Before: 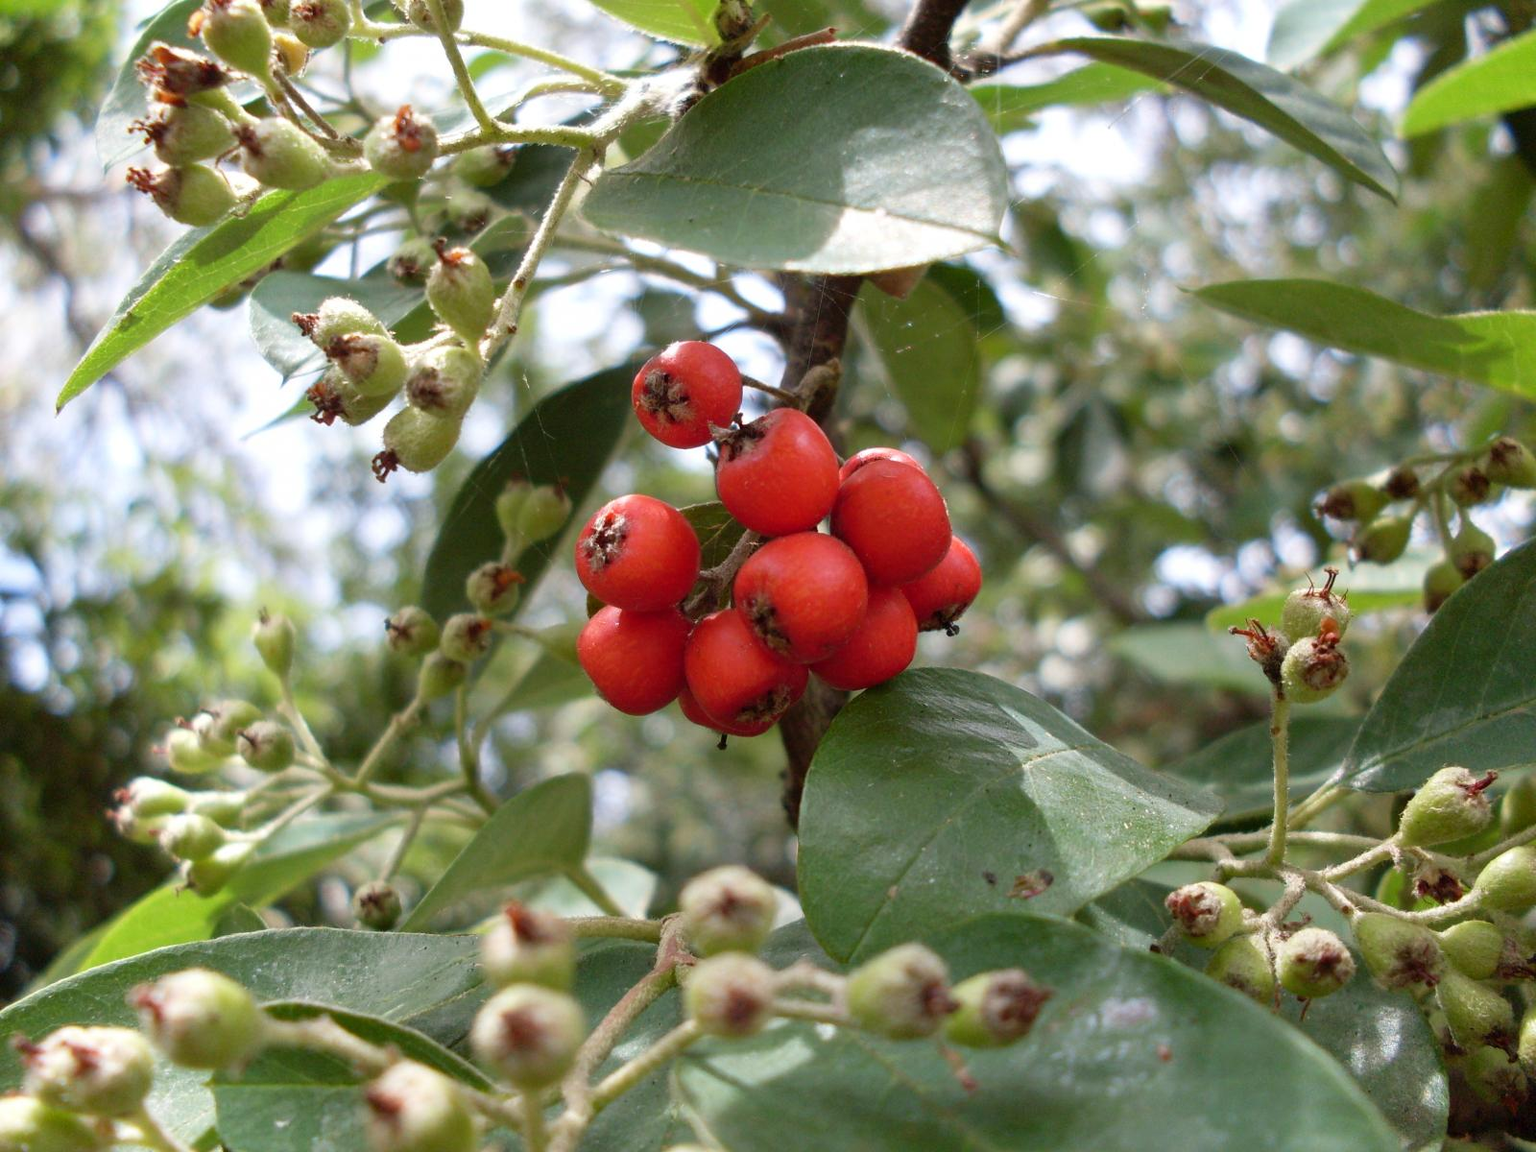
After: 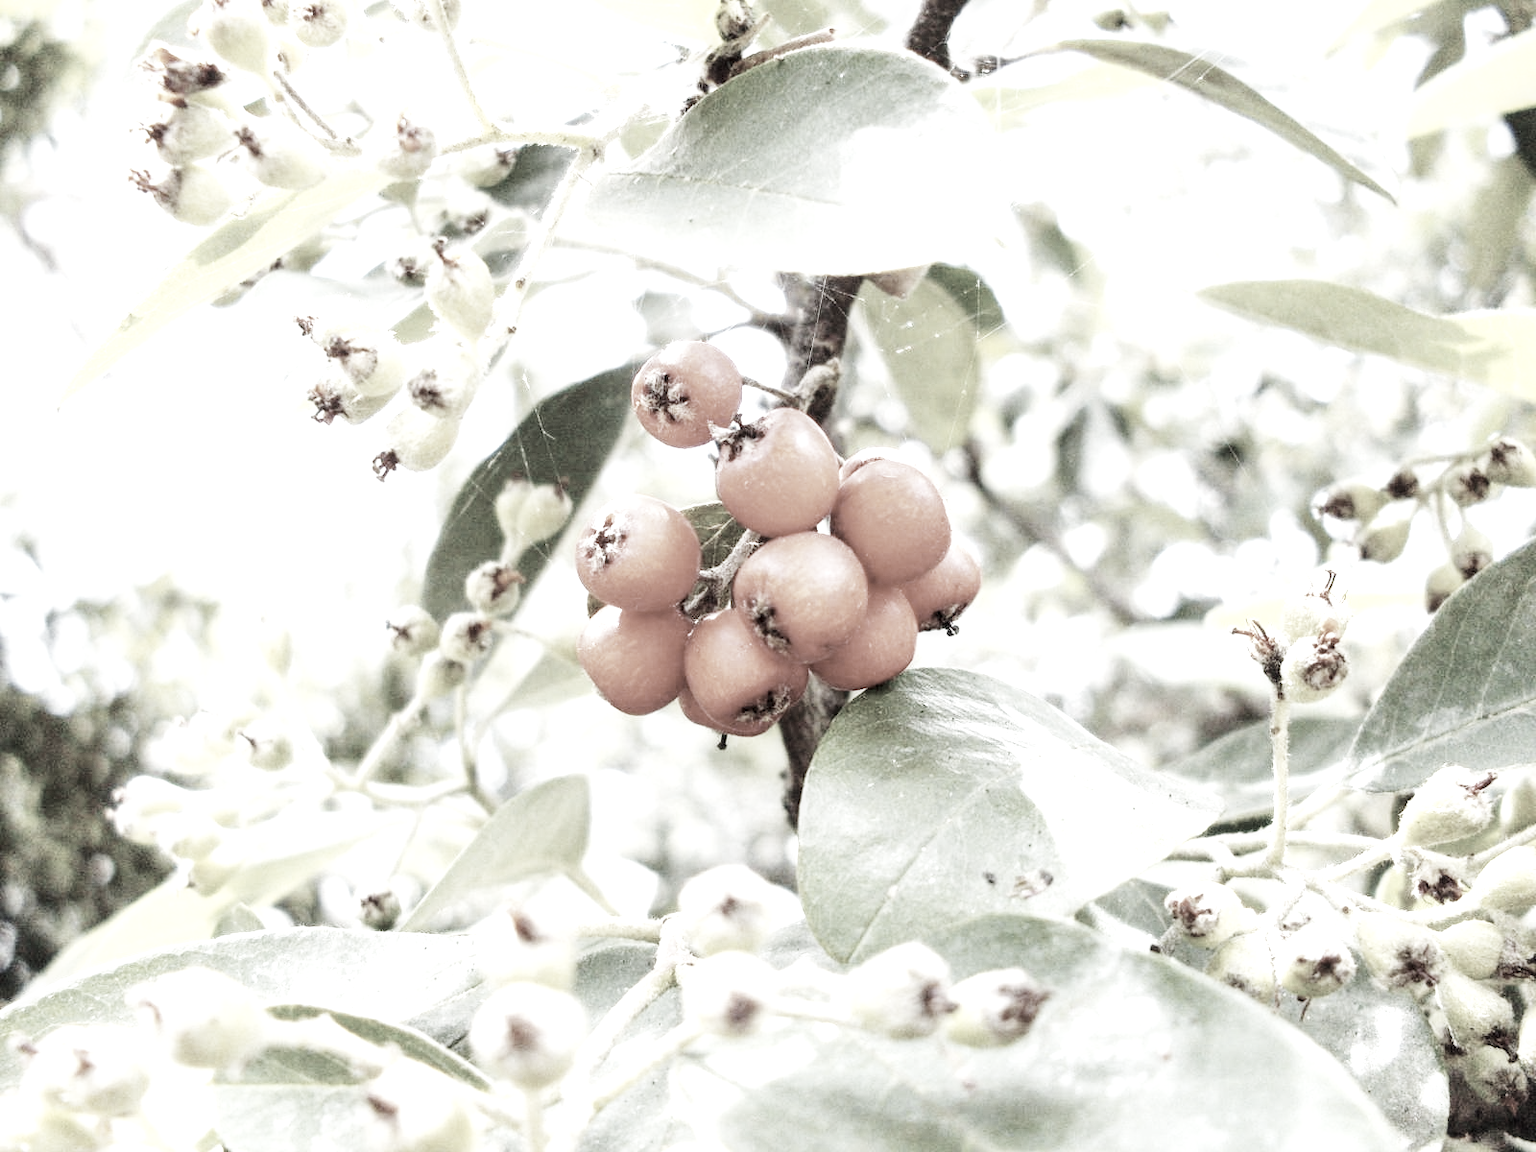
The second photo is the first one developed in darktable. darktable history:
local contrast: detail 130%
base curve: curves: ch0 [(0, 0.003) (0.001, 0.002) (0.006, 0.004) (0.02, 0.022) (0.048, 0.086) (0.094, 0.234) (0.162, 0.431) (0.258, 0.629) (0.385, 0.8) (0.548, 0.918) (0.751, 0.988) (1, 1)], preserve colors none
color correction: highlights b* -0.027, saturation 0.173
levels: black 0.049%
exposure: black level correction 0, exposure 1.587 EV
